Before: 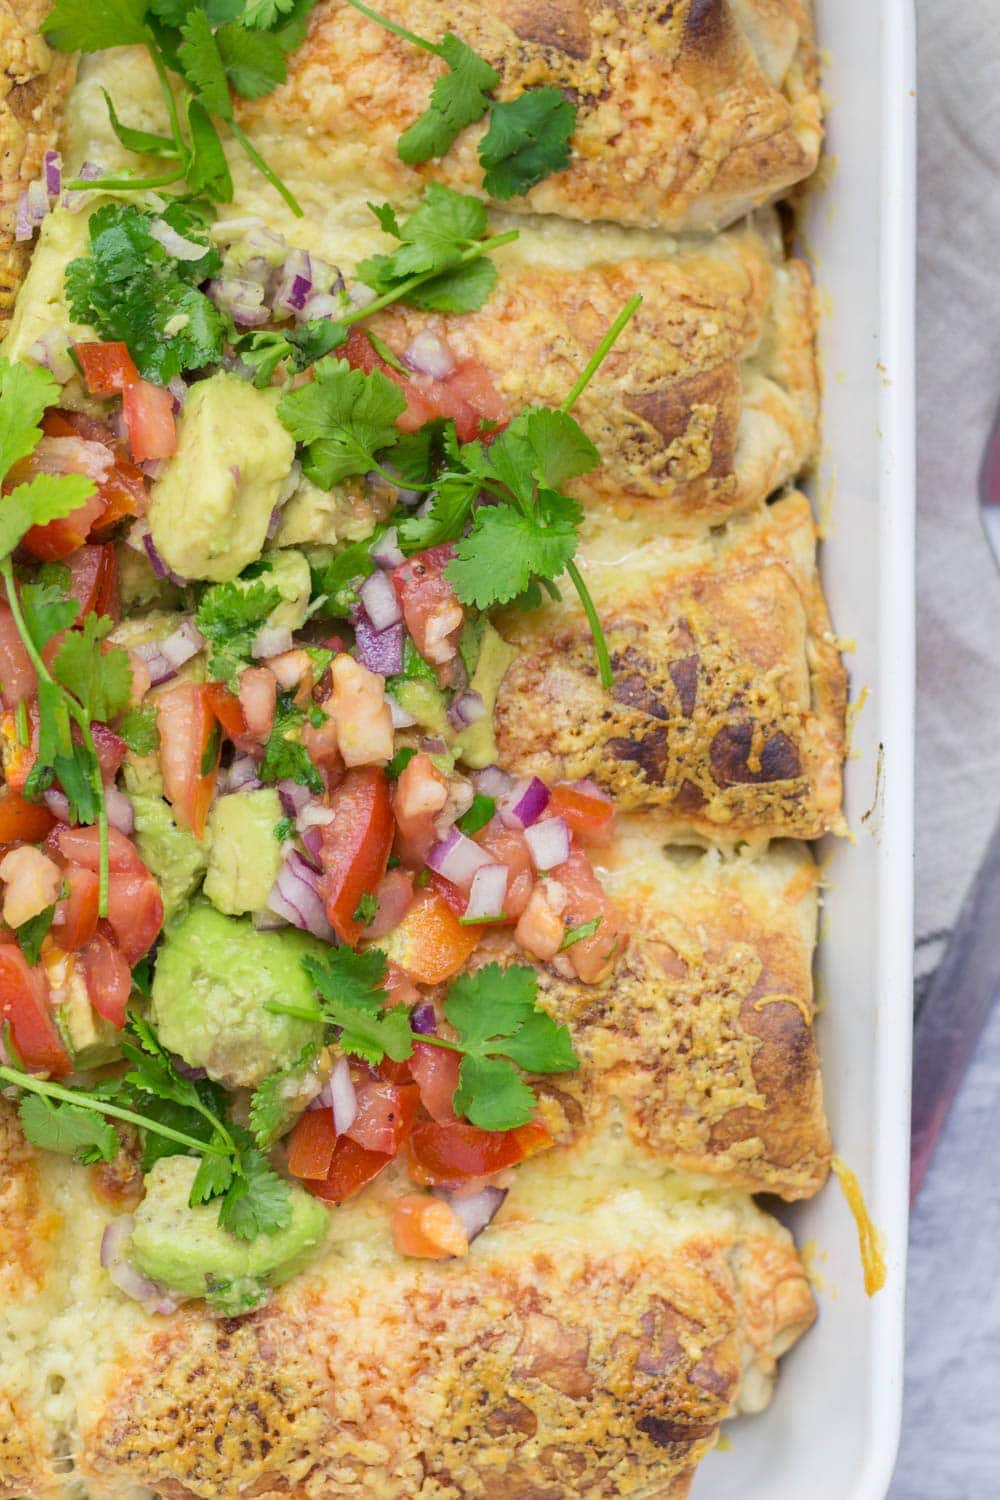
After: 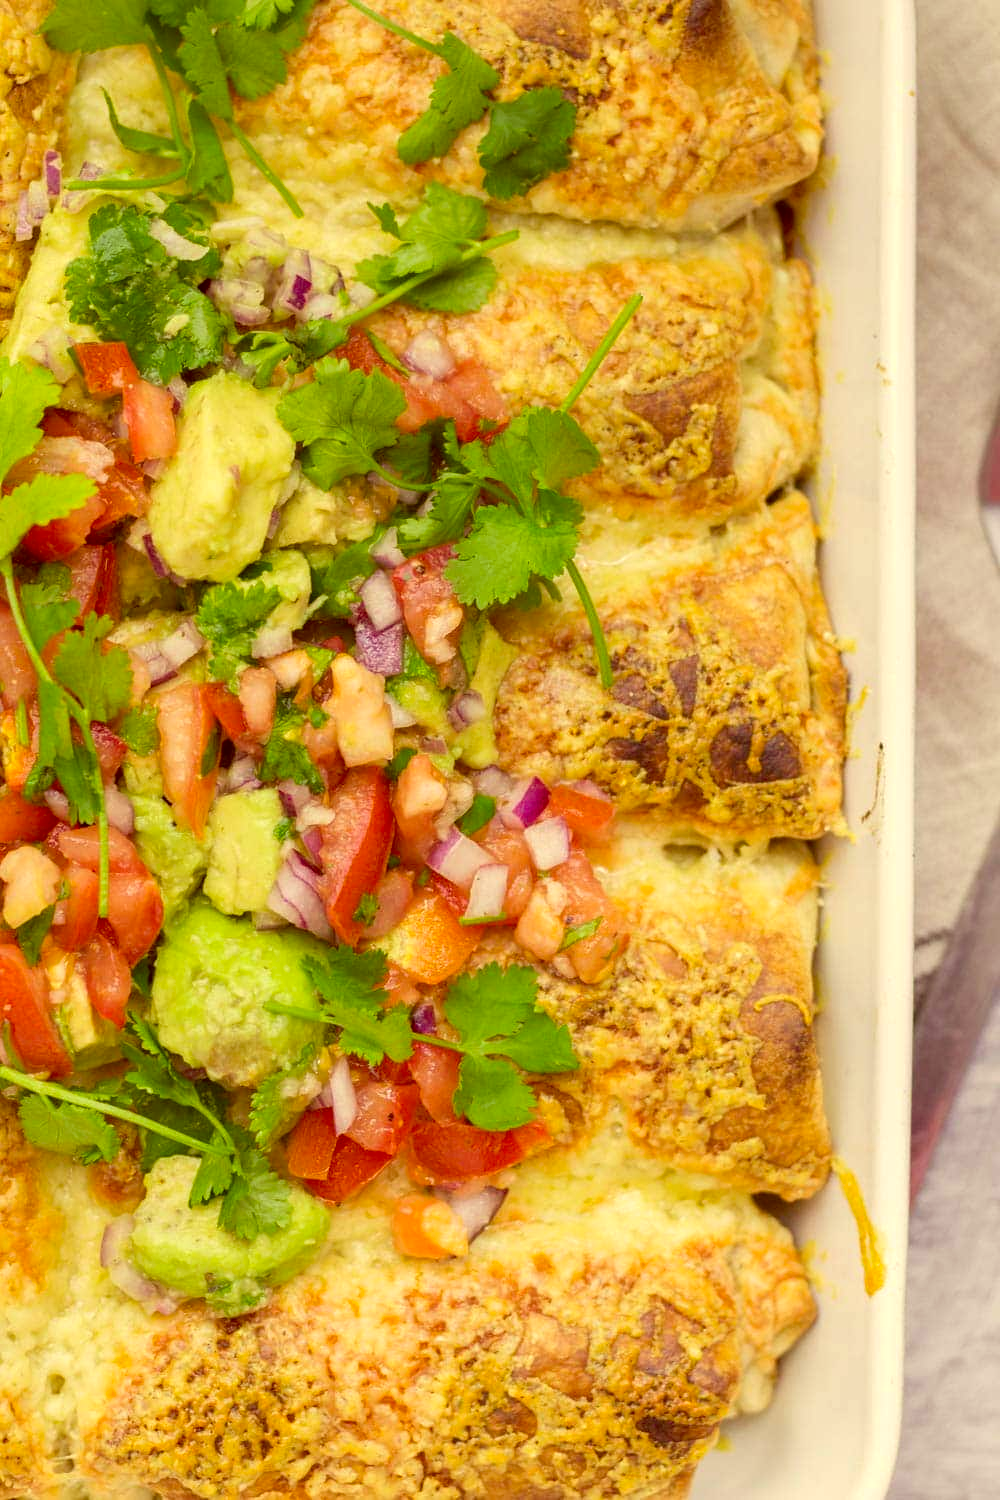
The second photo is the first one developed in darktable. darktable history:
color correction: highlights a* 1.12, highlights b* 24.26, shadows a* 15.58, shadows b* 24.26
exposure: black level correction 0.002, exposure 0.15 EV, compensate highlight preservation false
